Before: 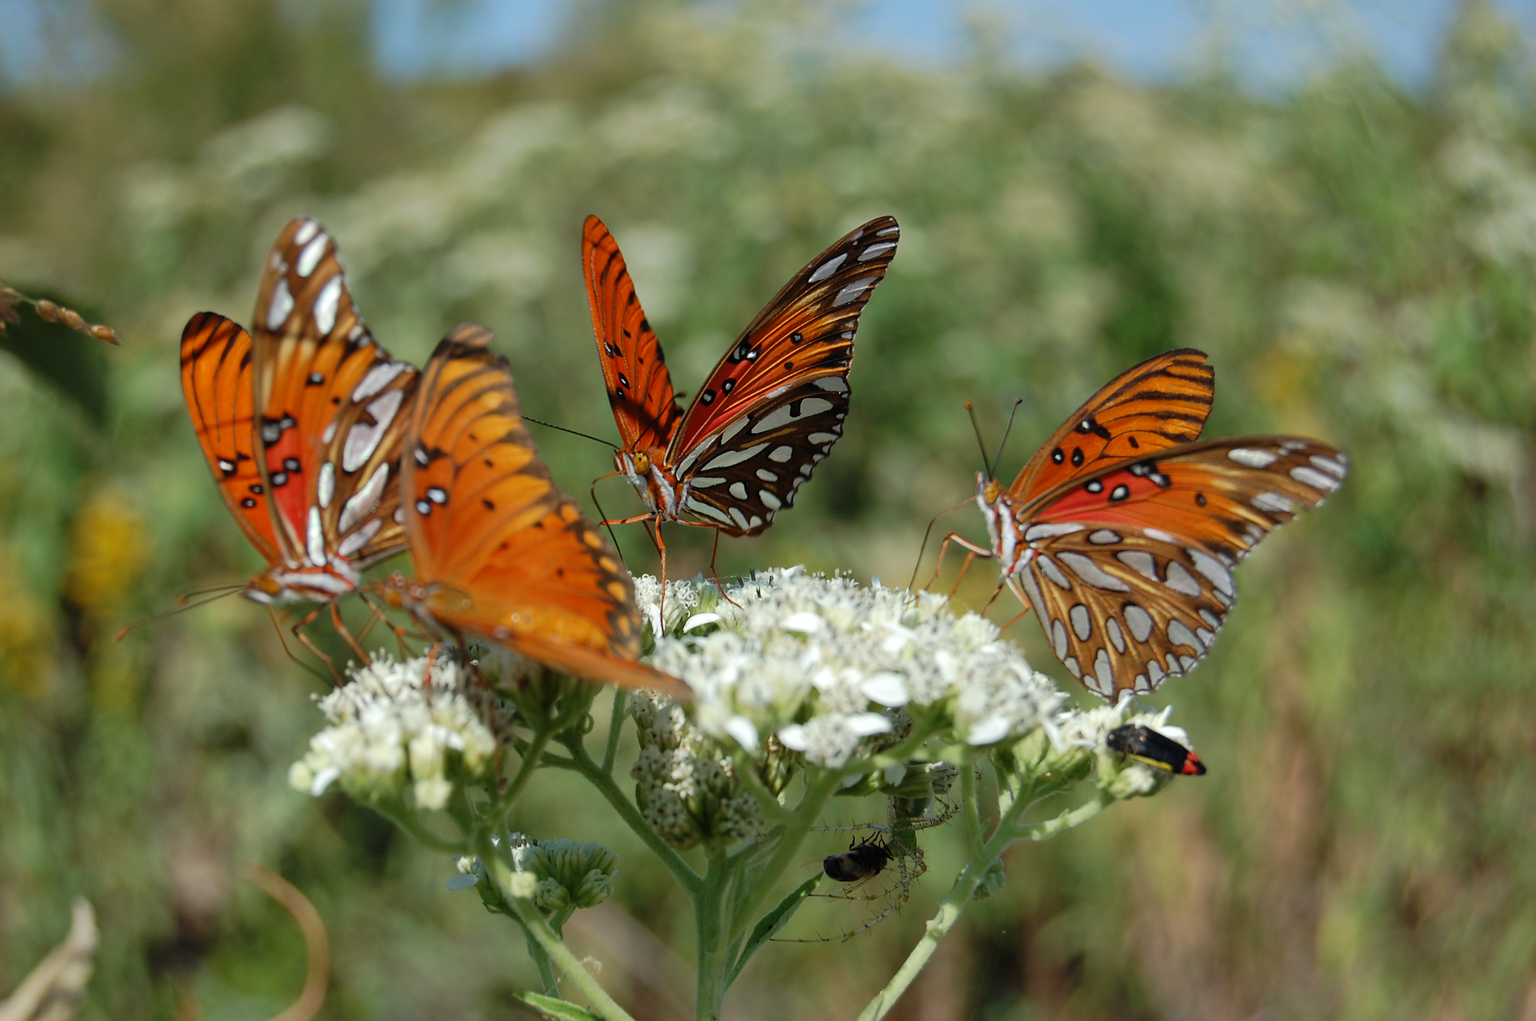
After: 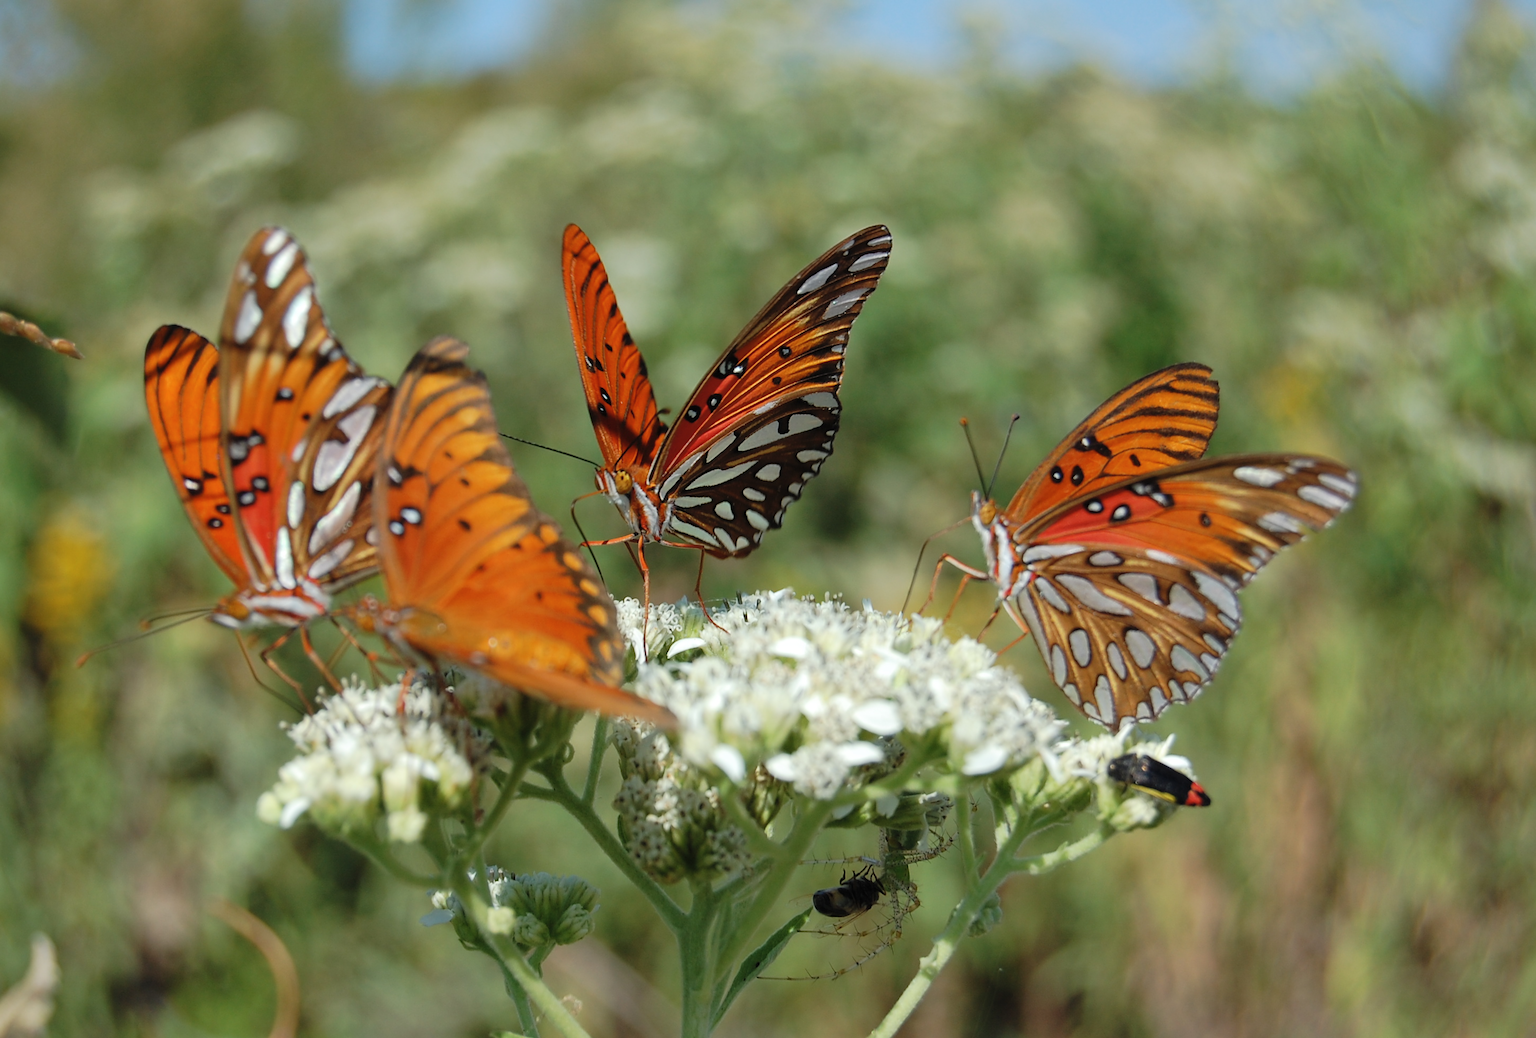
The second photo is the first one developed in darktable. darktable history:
crop and rotate: left 2.761%, right 1.038%, bottom 2.198%
exposure: compensate exposure bias true, compensate highlight preservation false
contrast brightness saturation: contrast 0.047, brightness 0.06, saturation 0.011
